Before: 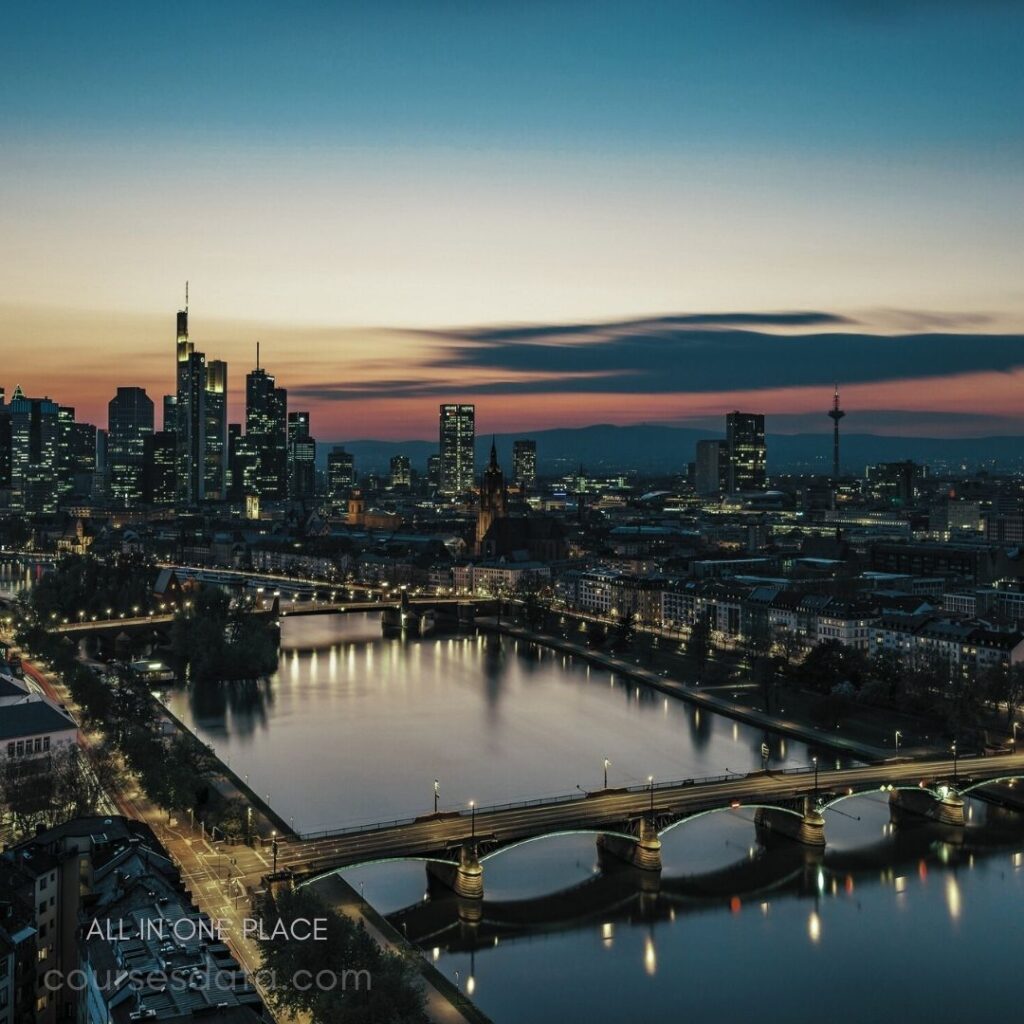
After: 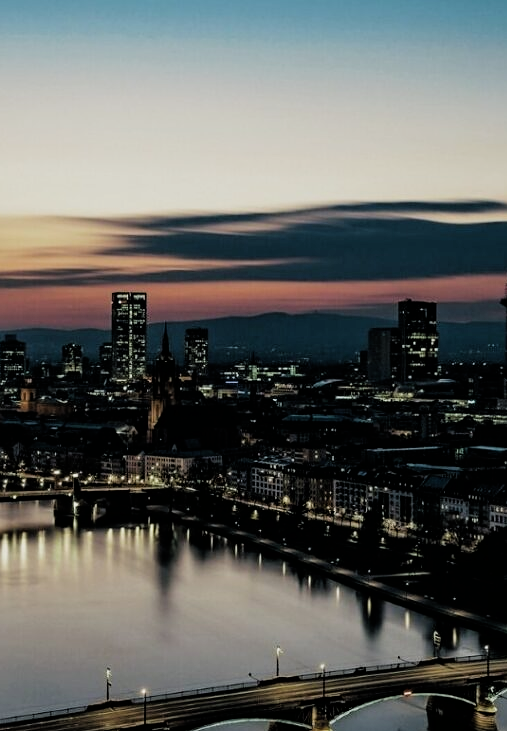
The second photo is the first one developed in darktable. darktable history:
filmic rgb: black relative exposure -5 EV, white relative exposure 3.5 EV, hardness 3.19, contrast 1.2, highlights saturation mix -30%
exposure: exposure -0.021 EV, compensate highlight preservation false
crop: left 32.075%, top 10.976%, right 18.355%, bottom 17.596%
sharpen: amount 0.2
